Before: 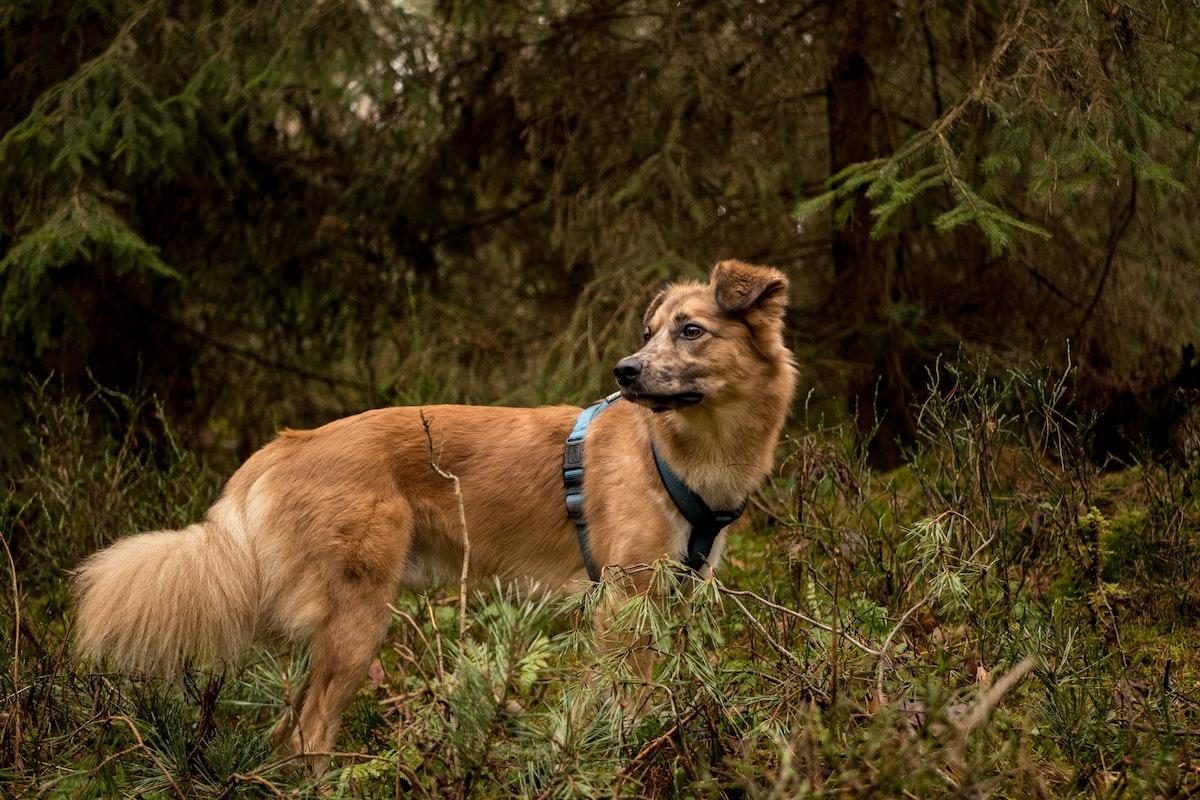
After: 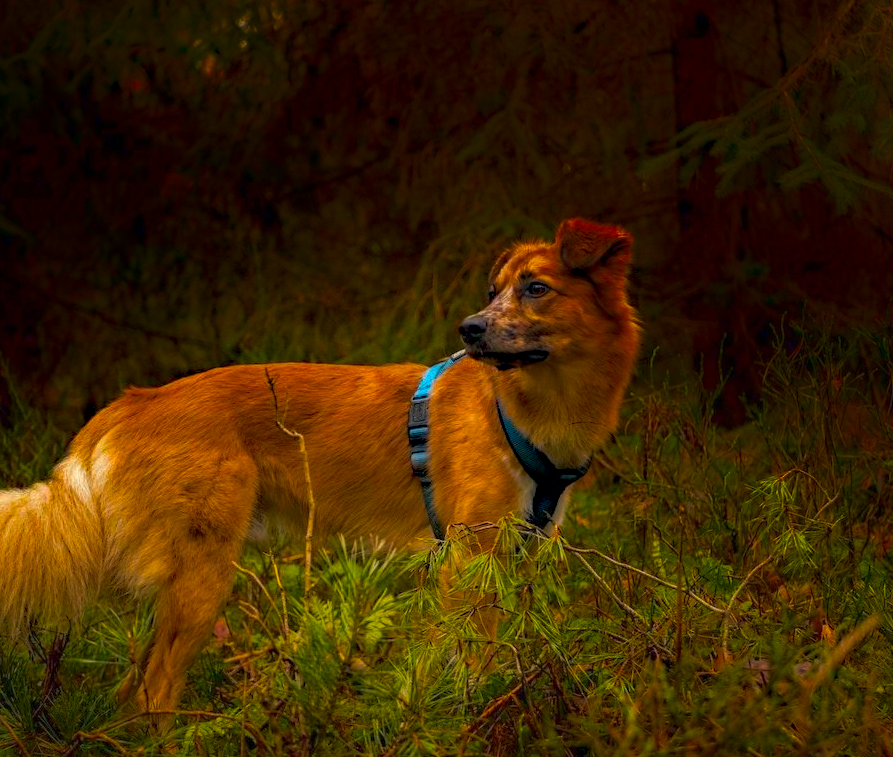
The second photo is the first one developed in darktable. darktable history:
haze removal: strength 0.495, distance 0.427, compatibility mode true, adaptive false
tone equalizer: edges refinement/feathering 500, mask exposure compensation -1.57 EV, preserve details no
color balance rgb: shadows lift › chroma 2.019%, shadows lift › hue 219.33°, linear chroma grading › shadows -39.931%, linear chroma grading › highlights 40.224%, linear chroma grading › global chroma 45.222%, linear chroma grading › mid-tones -29.902%, perceptual saturation grading › global saturation 25.184%, hue shift -2.95°, contrast -20.822%
shadows and highlights: shadows -87.29, highlights -36.03, highlights color adjustment 32.37%, soften with gaussian
crop and rotate: left 12.996%, top 5.263%, right 12.541%
